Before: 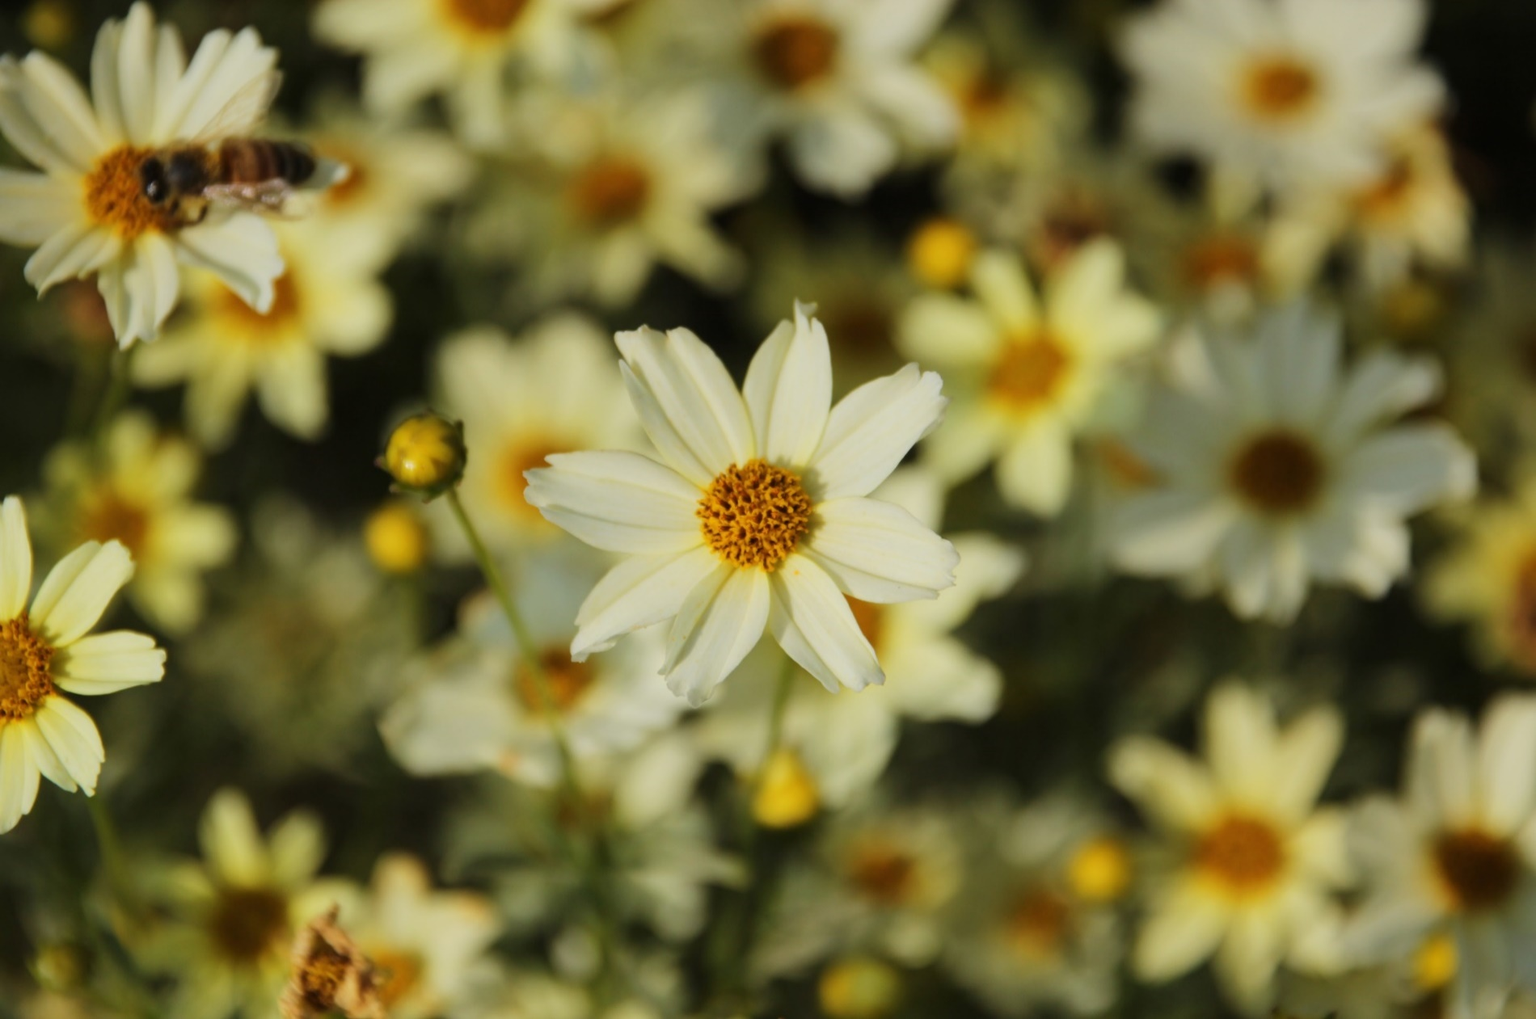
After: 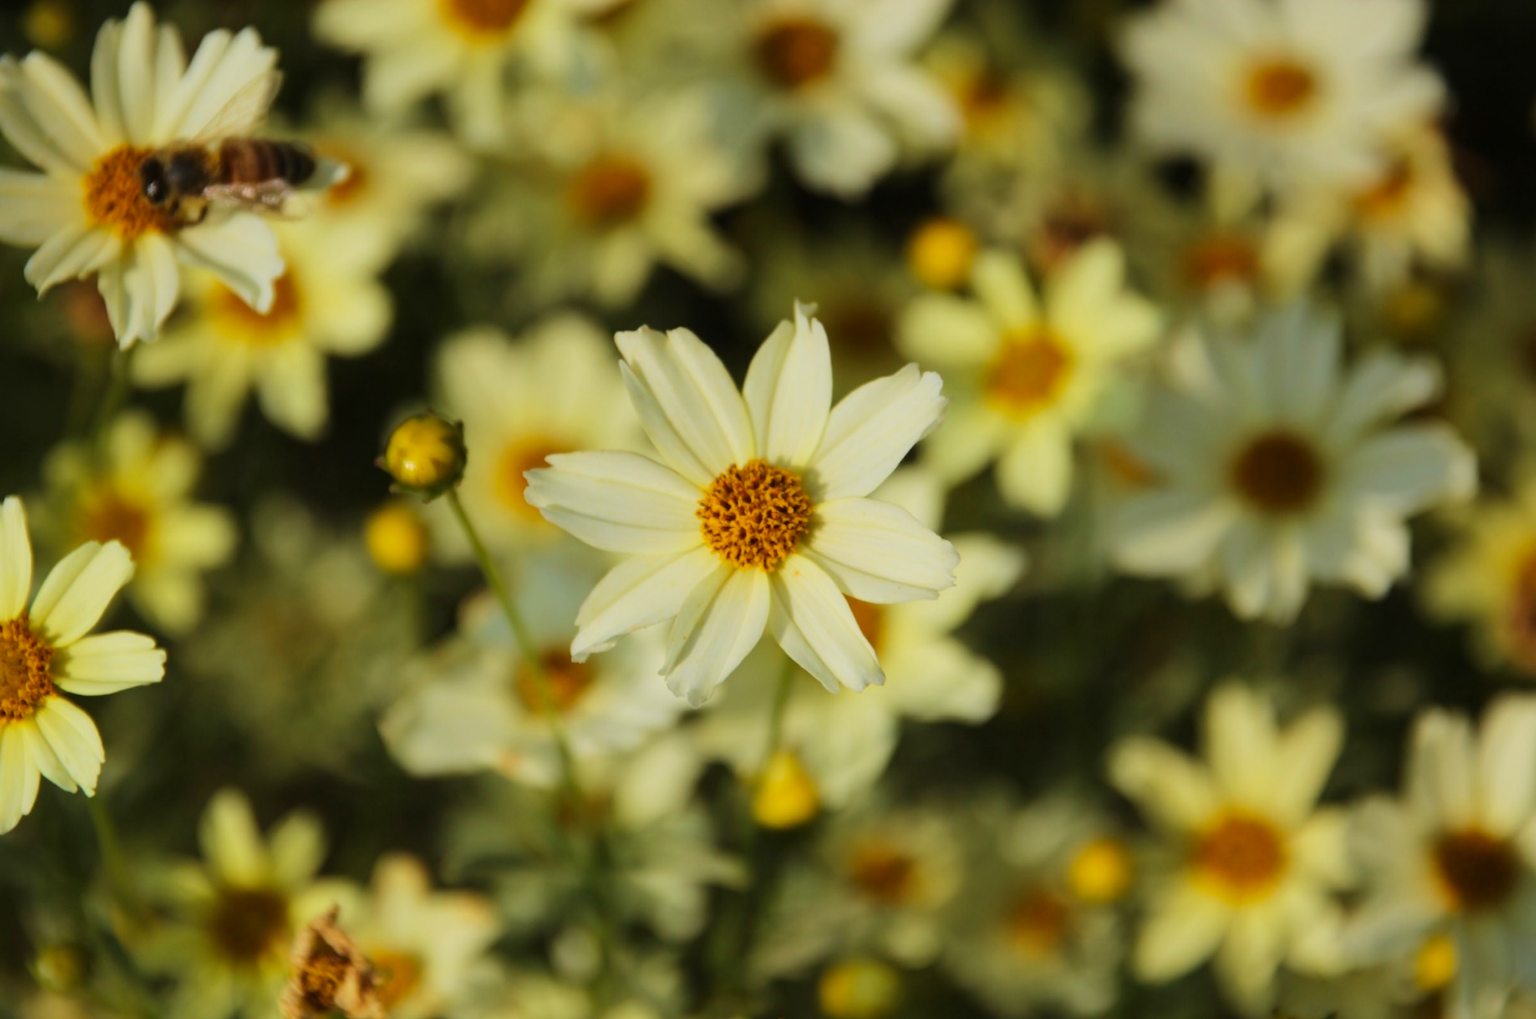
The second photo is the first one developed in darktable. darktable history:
contrast brightness saturation: saturation 0.1
velvia: on, module defaults
